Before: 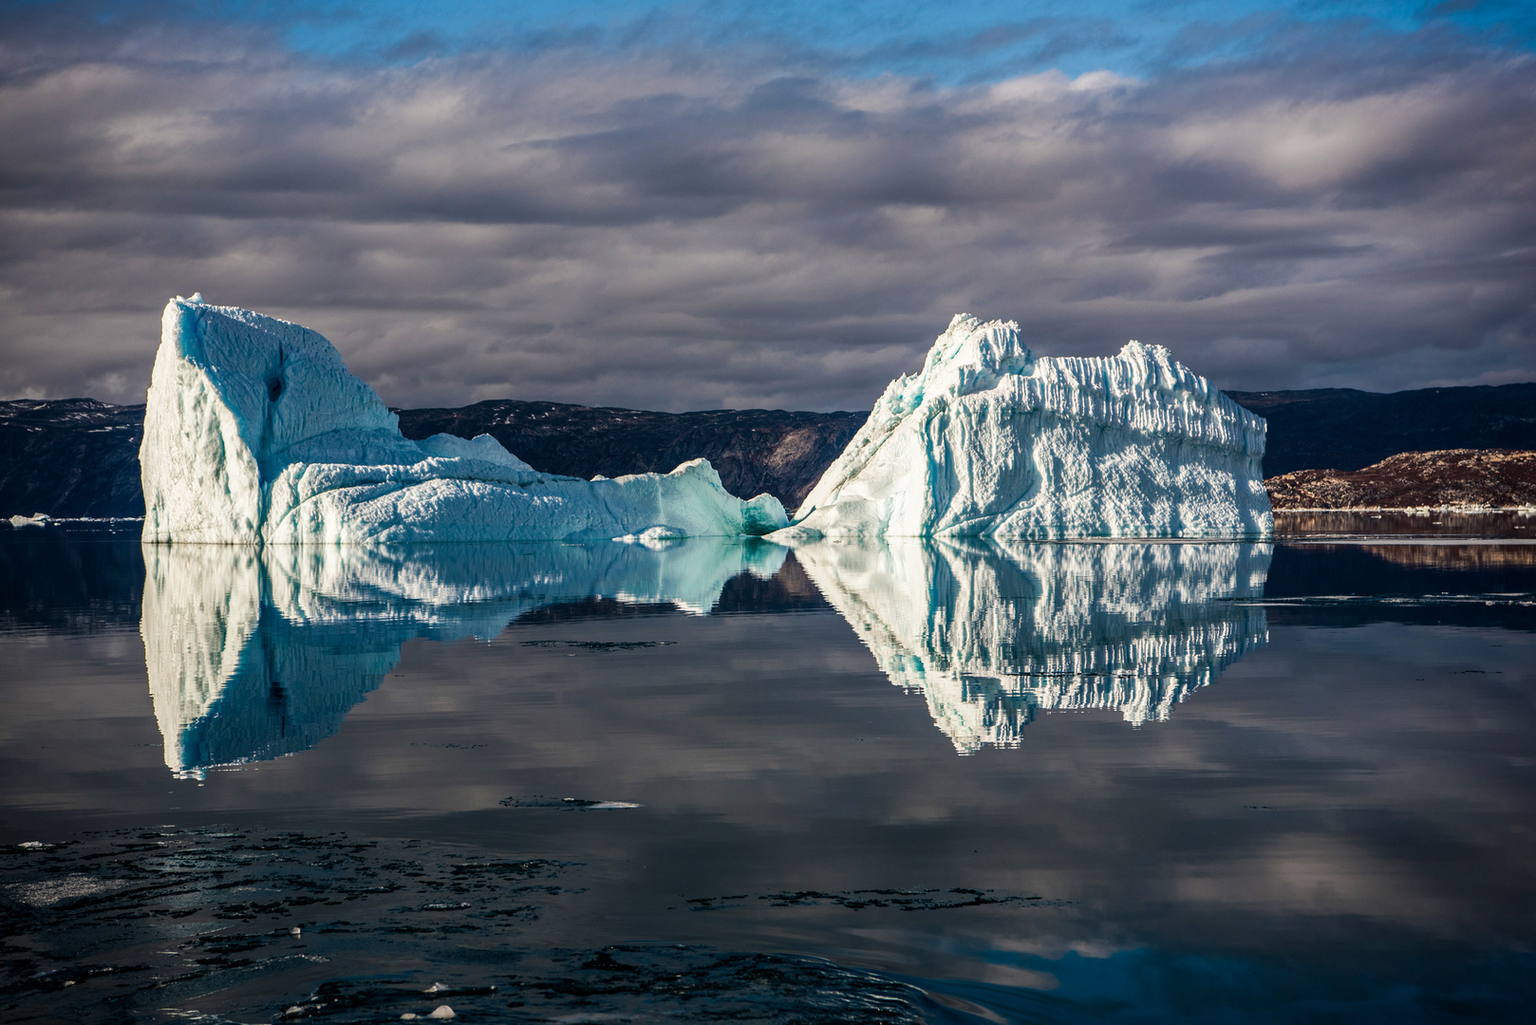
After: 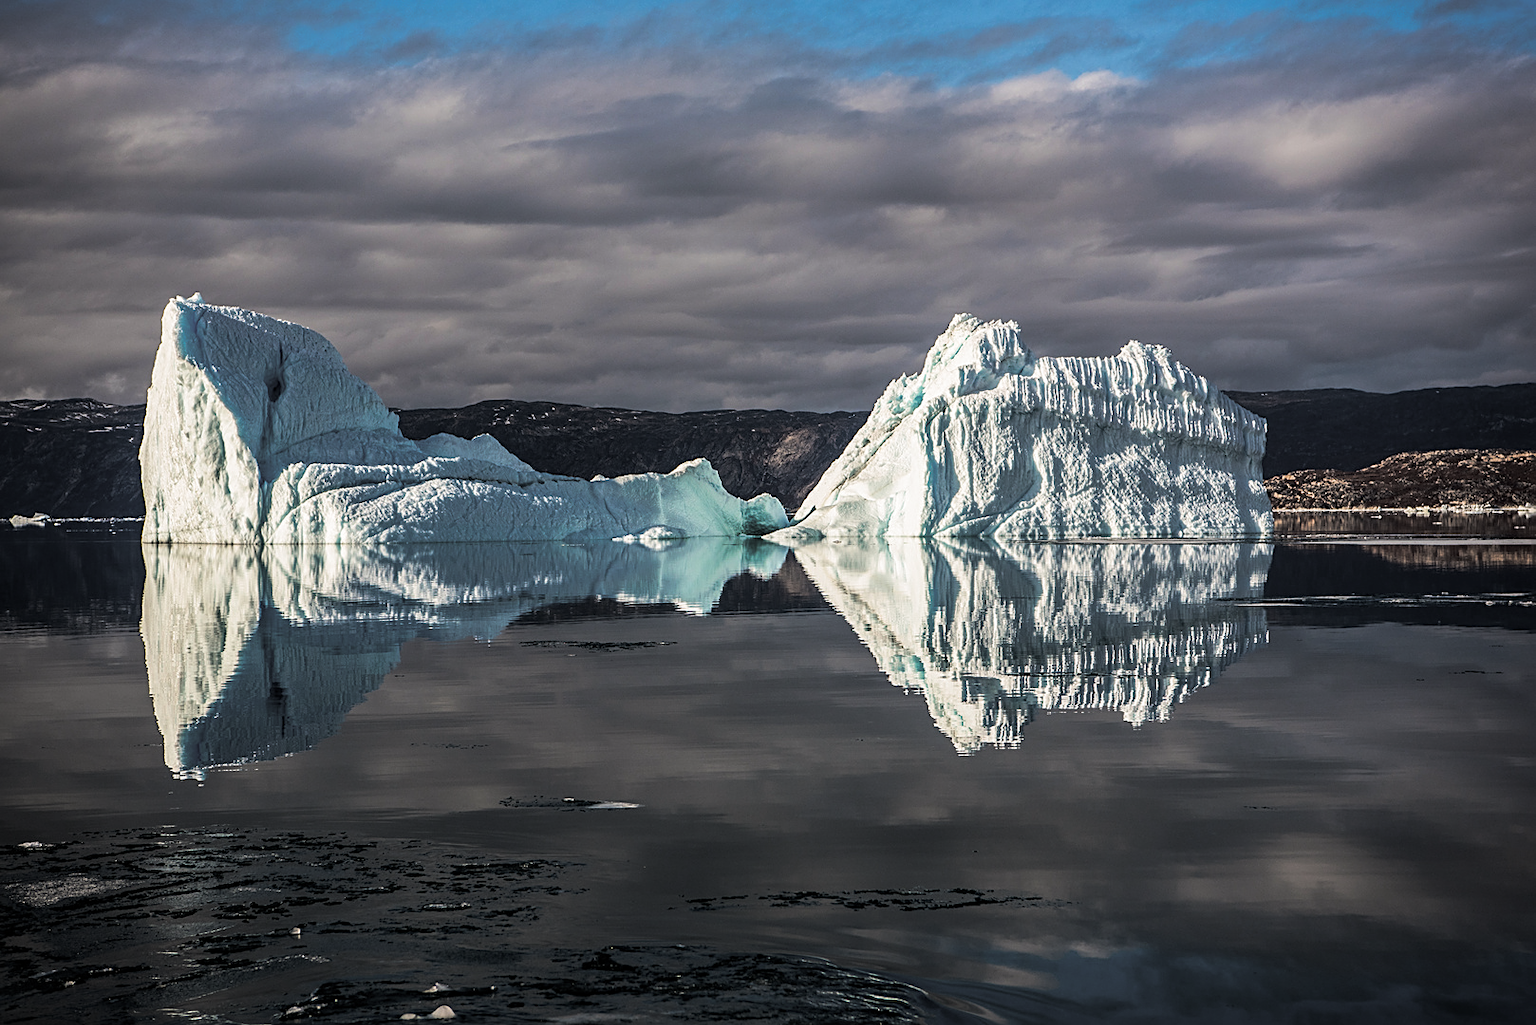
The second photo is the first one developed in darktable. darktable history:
split-toning: shadows › hue 36°, shadows › saturation 0.05, highlights › hue 10.8°, highlights › saturation 0.15, compress 40%
sharpen: on, module defaults
